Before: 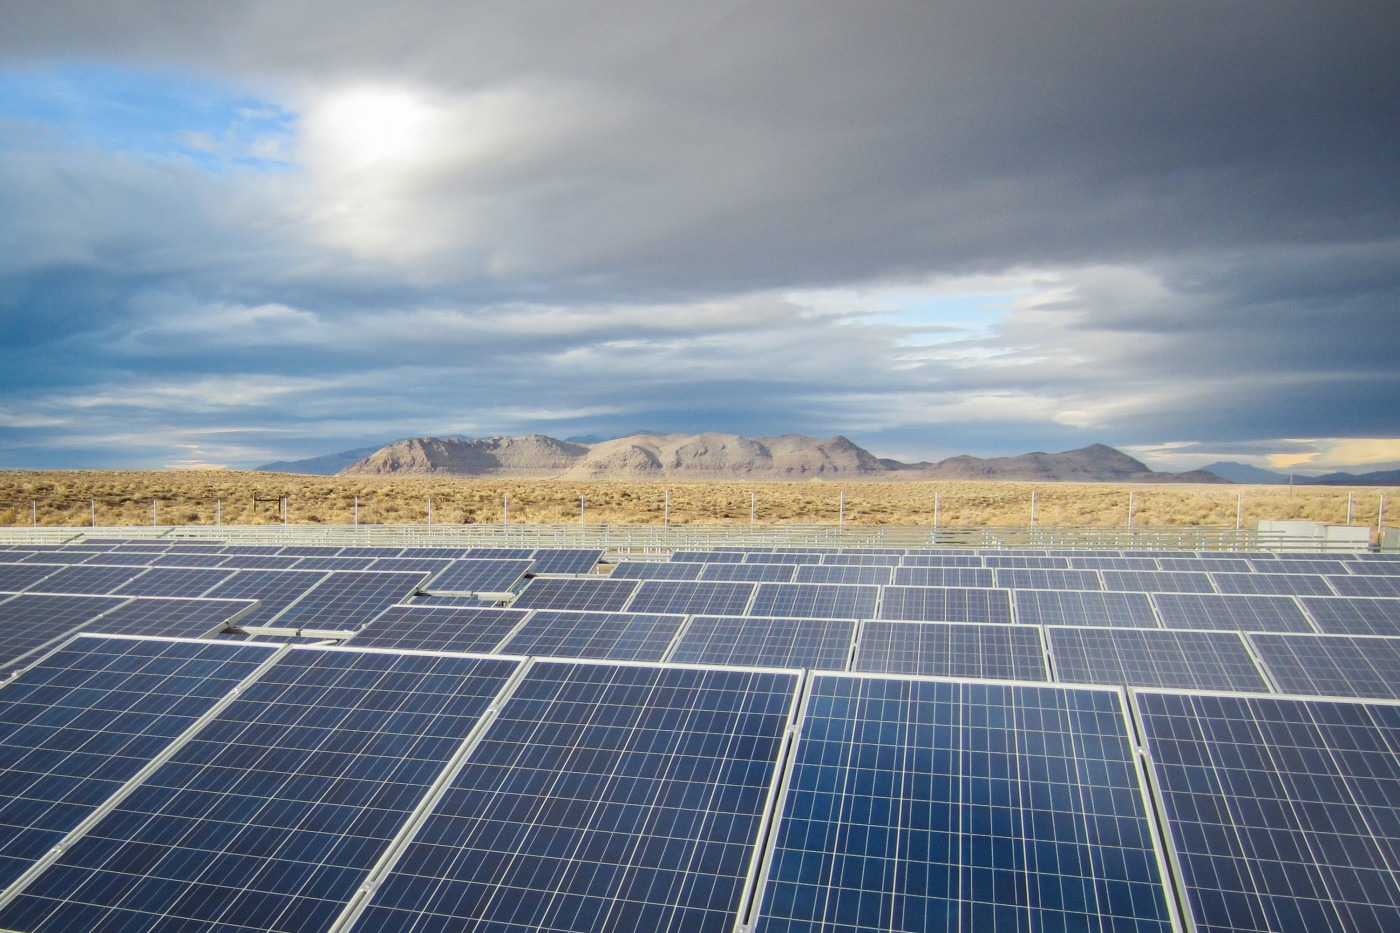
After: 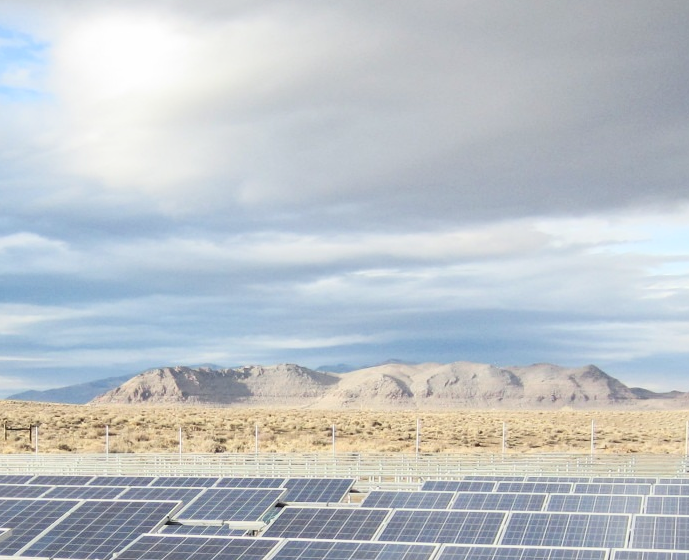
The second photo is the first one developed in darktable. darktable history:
color zones: curves: ch0 [(0, 0.559) (0.153, 0.551) (0.229, 0.5) (0.429, 0.5) (0.571, 0.5) (0.714, 0.5) (0.857, 0.5) (1, 0.559)]; ch1 [(0, 0.417) (0.112, 0.336) (0.213, 0.26) (0.429, 0.34) (0.571, 0.35) (0.683, 0.331) (0.857, 0.344) (1, 0.417)]
contrast brightness saturation: contrast 0.2, brightness 0.16, saturation 0.22
crop: left 17.835%, top 7.675%, right 32.881%, bottom 32.213%
color contrast: green-magenta contrast 1.1, blue-yellow contrast 1.1, unbound 0
